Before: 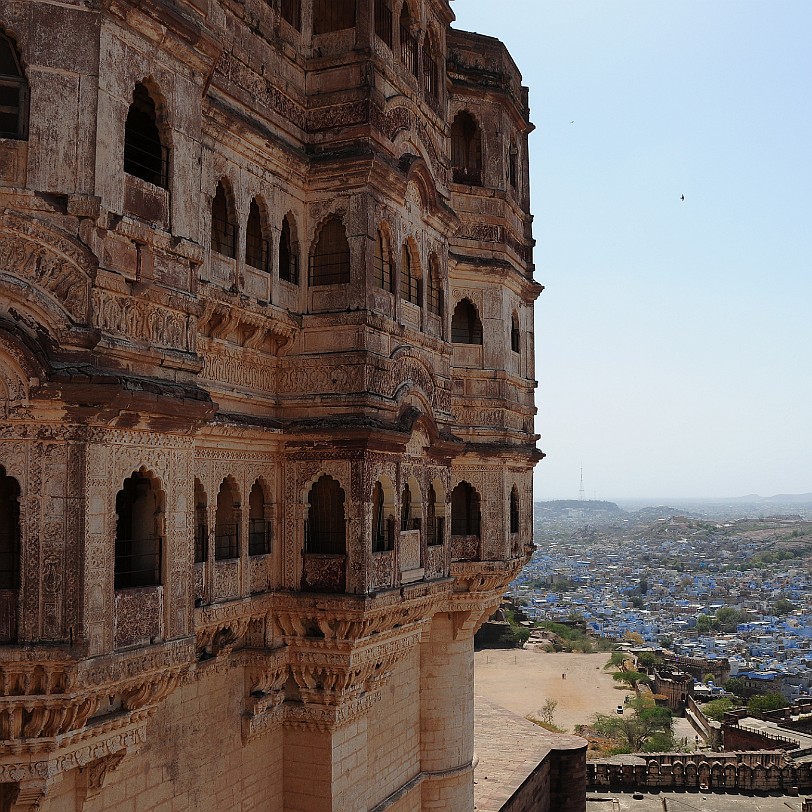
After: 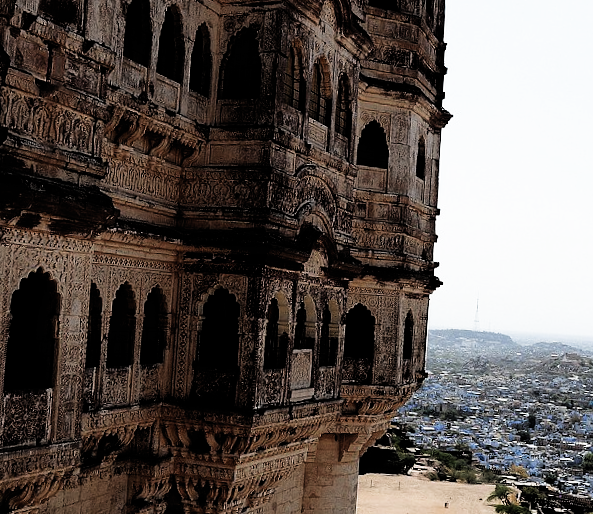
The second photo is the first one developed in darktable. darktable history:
crop and rotate: angle -3.84°, left 9.844%, top 20.587%, right 12.367%, bottom 11.979%
filmic rgb: black relative exposure -3.74 EV, white relative exposure 2.39 EV, dynamic range scaling -49.45%, hardness 3.42, latitude 29.07%, contrast 1.805, color science v4 (2020)
